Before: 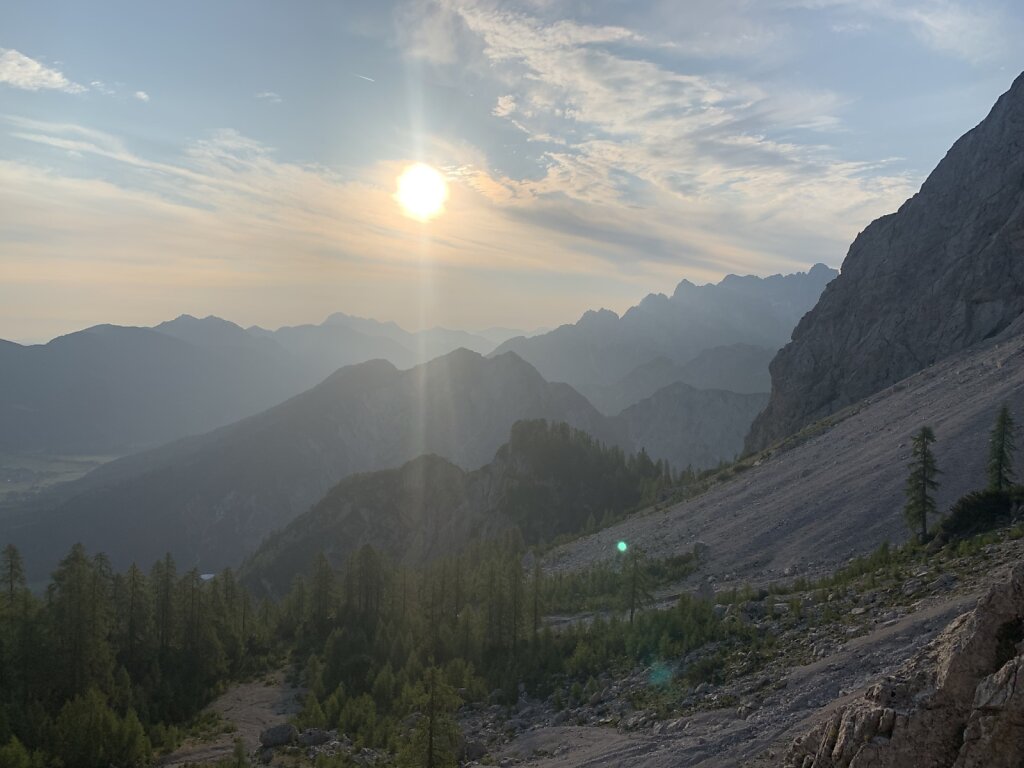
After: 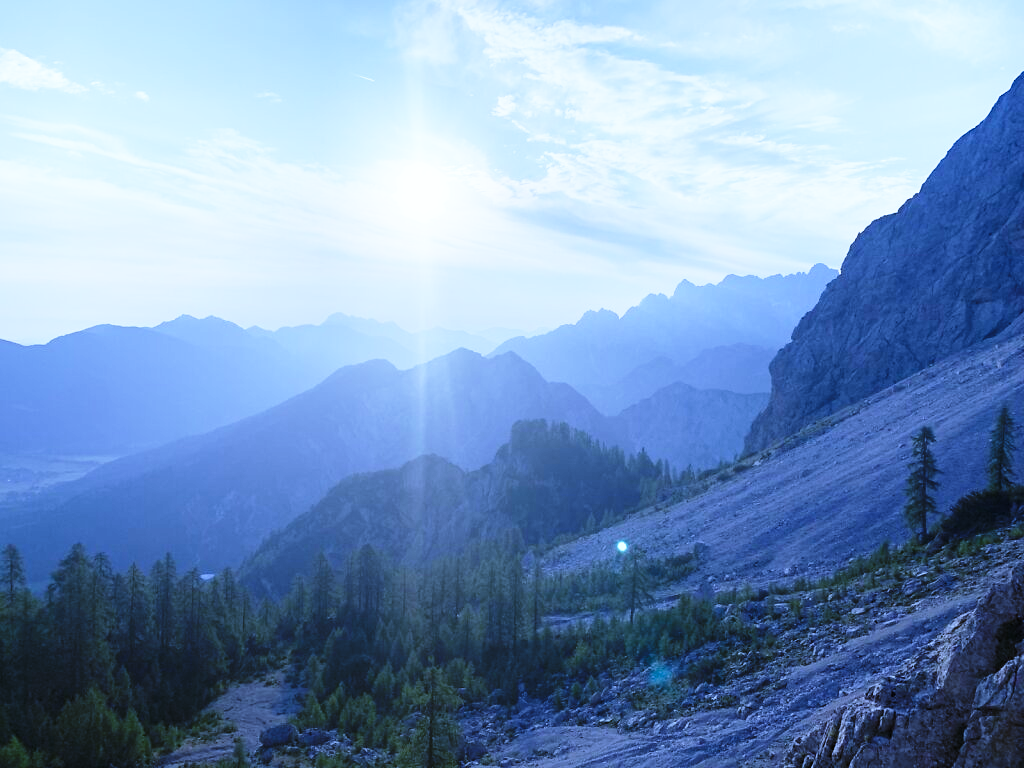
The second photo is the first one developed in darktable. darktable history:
base curve: curves: ch0 [(0, 0) (0.026, 0.03) (0.109, 0.232) (0.351, 0.748) (0.669, 0.968) (1, 1)], preserve colors none
white balance: red 0.766, blue 1.537
